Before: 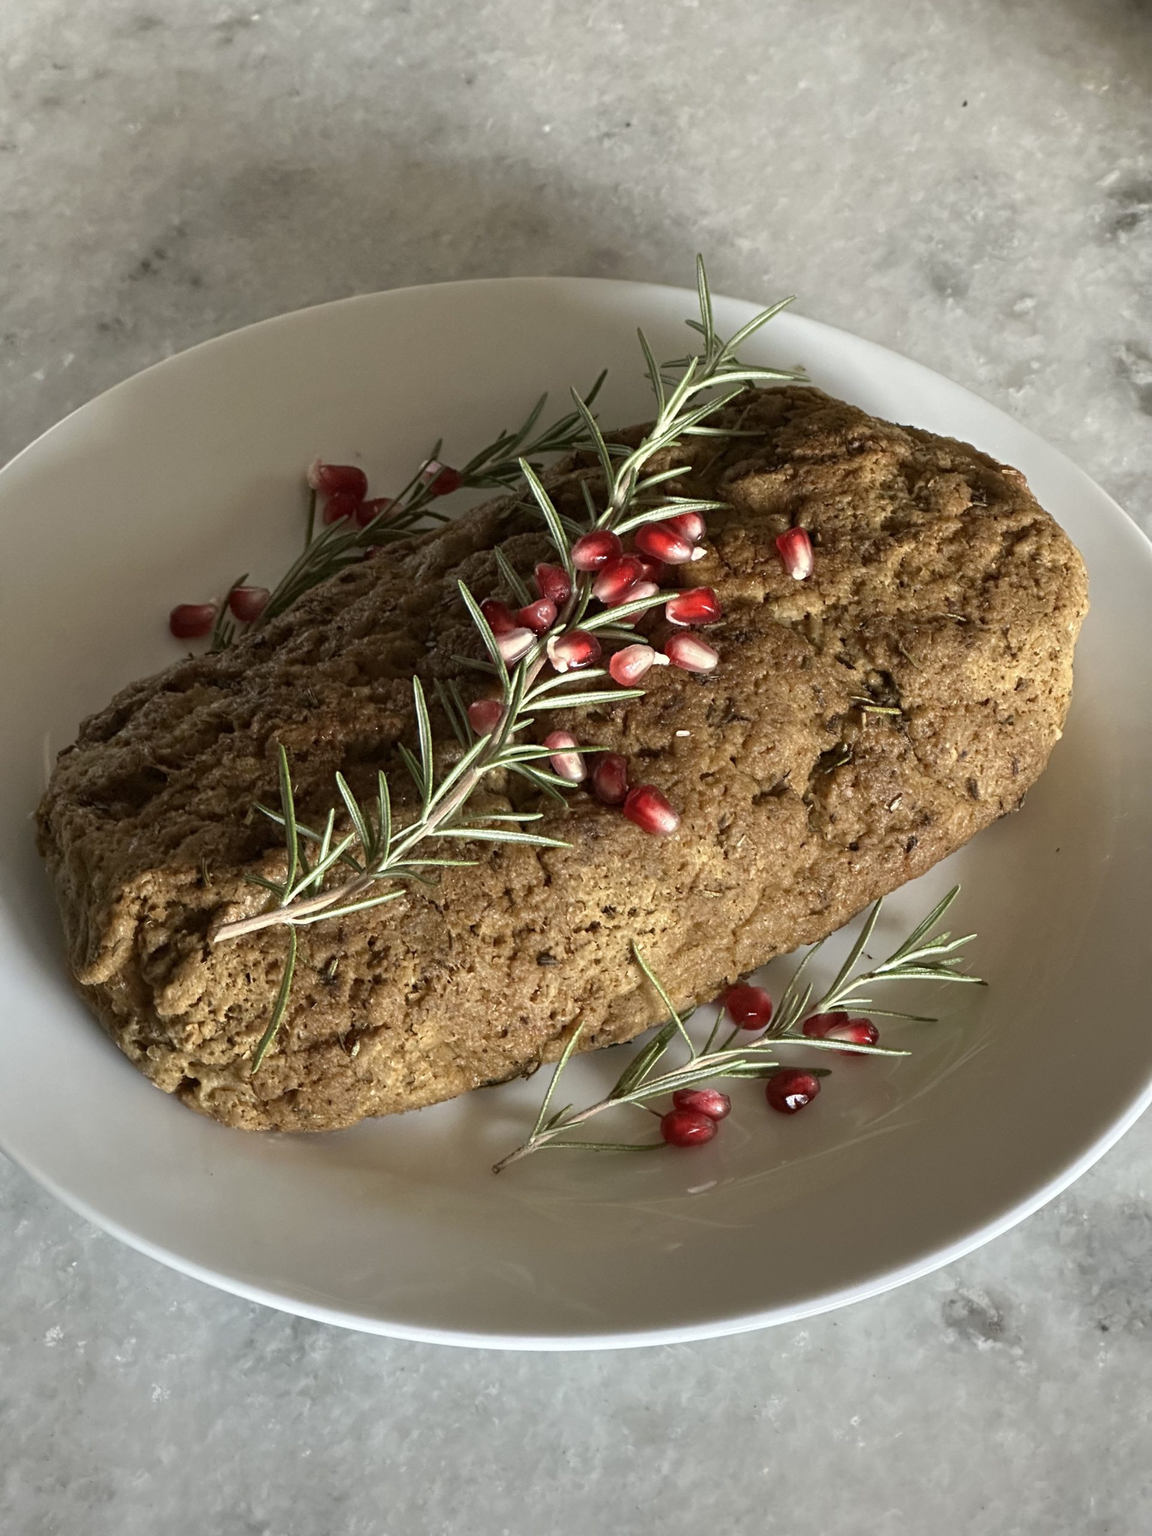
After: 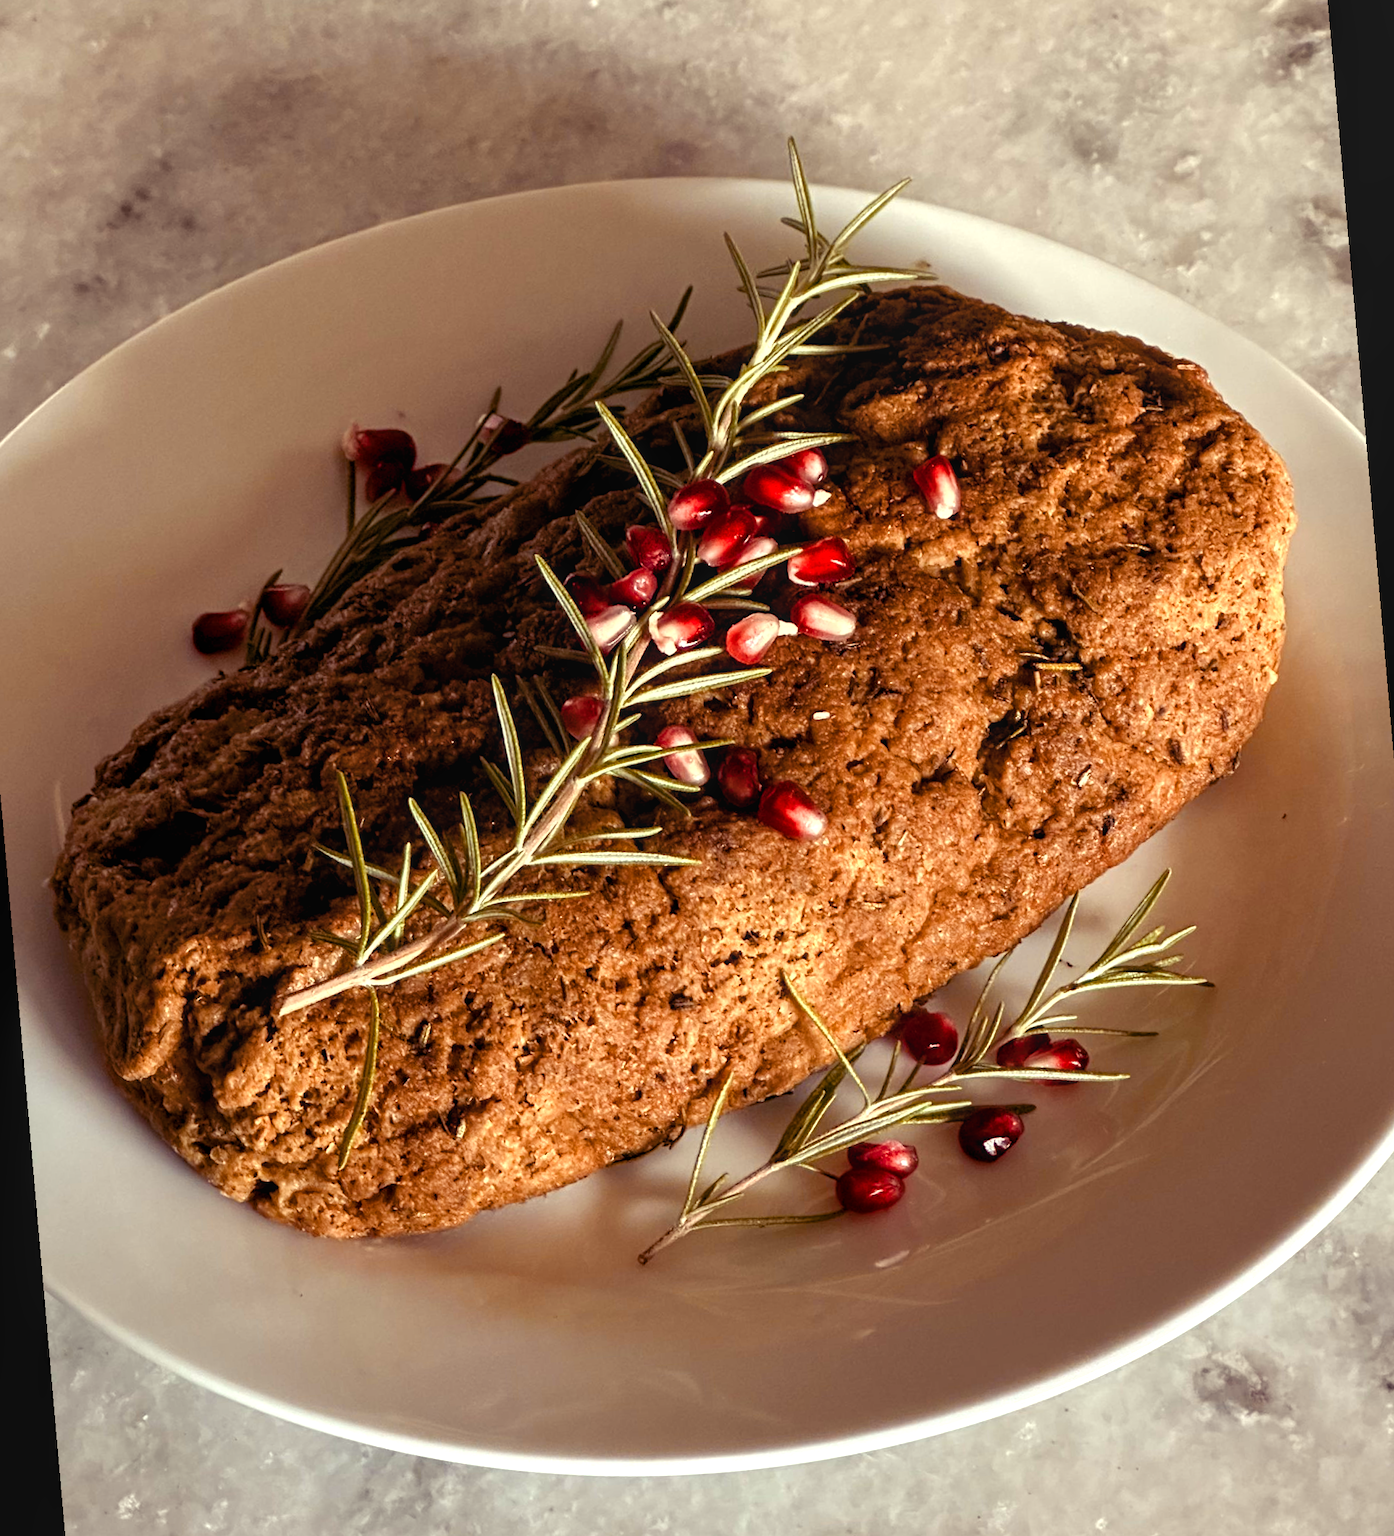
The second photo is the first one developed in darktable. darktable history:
color balance rgb: shadows lift › luminance -21.66%, shadows lift › chroma 8.98%, shadows lift › hue 283.37°, power › chroma 1.55%, power › hue 25.59°, highlights gain › luminance 6.08%, highlights gain › chroma 2.55%, highlights gain › hue 90°, global offset › luminance -0.87%, perceptual saturation grading › global saturation 27.49%, perceptual saturation grading › highlights -28.39%, perceptual saturation grading › mid-tones 15.22%, perceptual saturation grading › shadows 33.98%, perceptual brilliance grading › highlights 10%, perceptual brilliance grading › mid-tones 5%
local contrast: detail 110%
color zones: curves: ch1 [(0, 0.455) (0.063, 0.455) (0.286, 0.495) (0.429, 0.5) (0.571, 0.5) (0.714, 0.5) (0.857, 0.5) (1, 0.455)]; ch2 [(0, 0.532) (0.063, 0.521) (0.233, 0.447) (0.429, 0.489) (0.571, 0.5) (0.714, 0.5) (0.857, 0.5) (1, 0.532)]
rotate and perspective: rotation -5°, crop left 0.05, crop right 0.952, crop top 0.11, crop bottom 0.89
